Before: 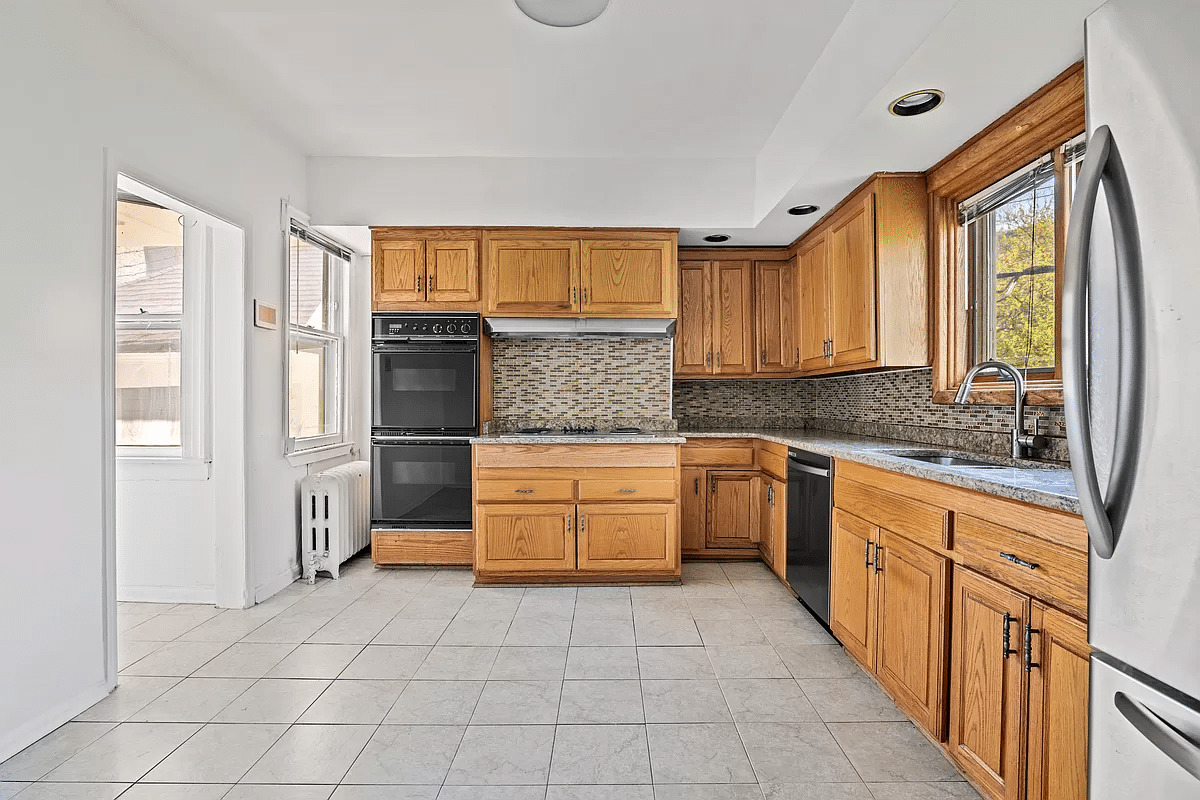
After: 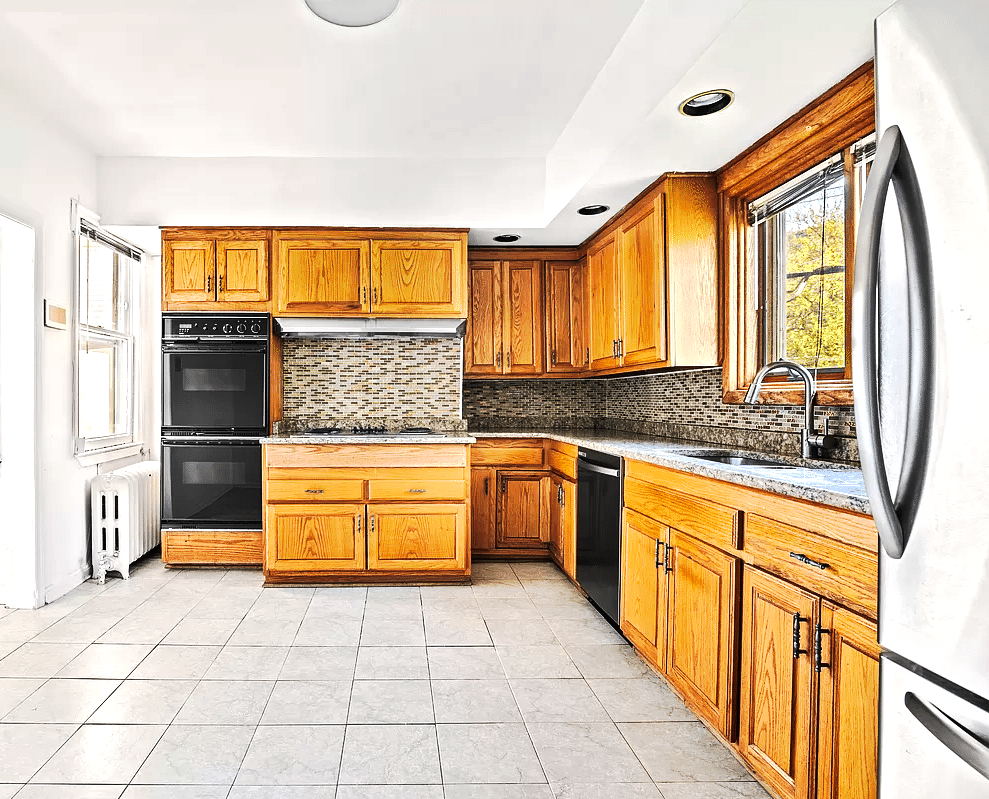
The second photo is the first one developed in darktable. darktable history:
crop: left 17.582%, bottom 0.031%
tone curve: curves: ch0 [(0, 0) (0.003, 0.006) (0.011, 0.011) (0.025, 0.02) (0.044, 0.032) (0.069, 0.035) (0.1, 0.046) (0.136, 0.063) (0.177, 0.089) (0.224, 0.12) (0.277, 0.16) (0.335, 0.206) (0.399, 0.268) (0.468, 0.359) (0.543, 0.466) (0.623, 0.582) (0.709, 0.722) (0.801, 0.808) (0.898, 0.886) (1, 1)], preserve colors none
exposure: exposure 0.7 EV, compensate highlight preservation false
